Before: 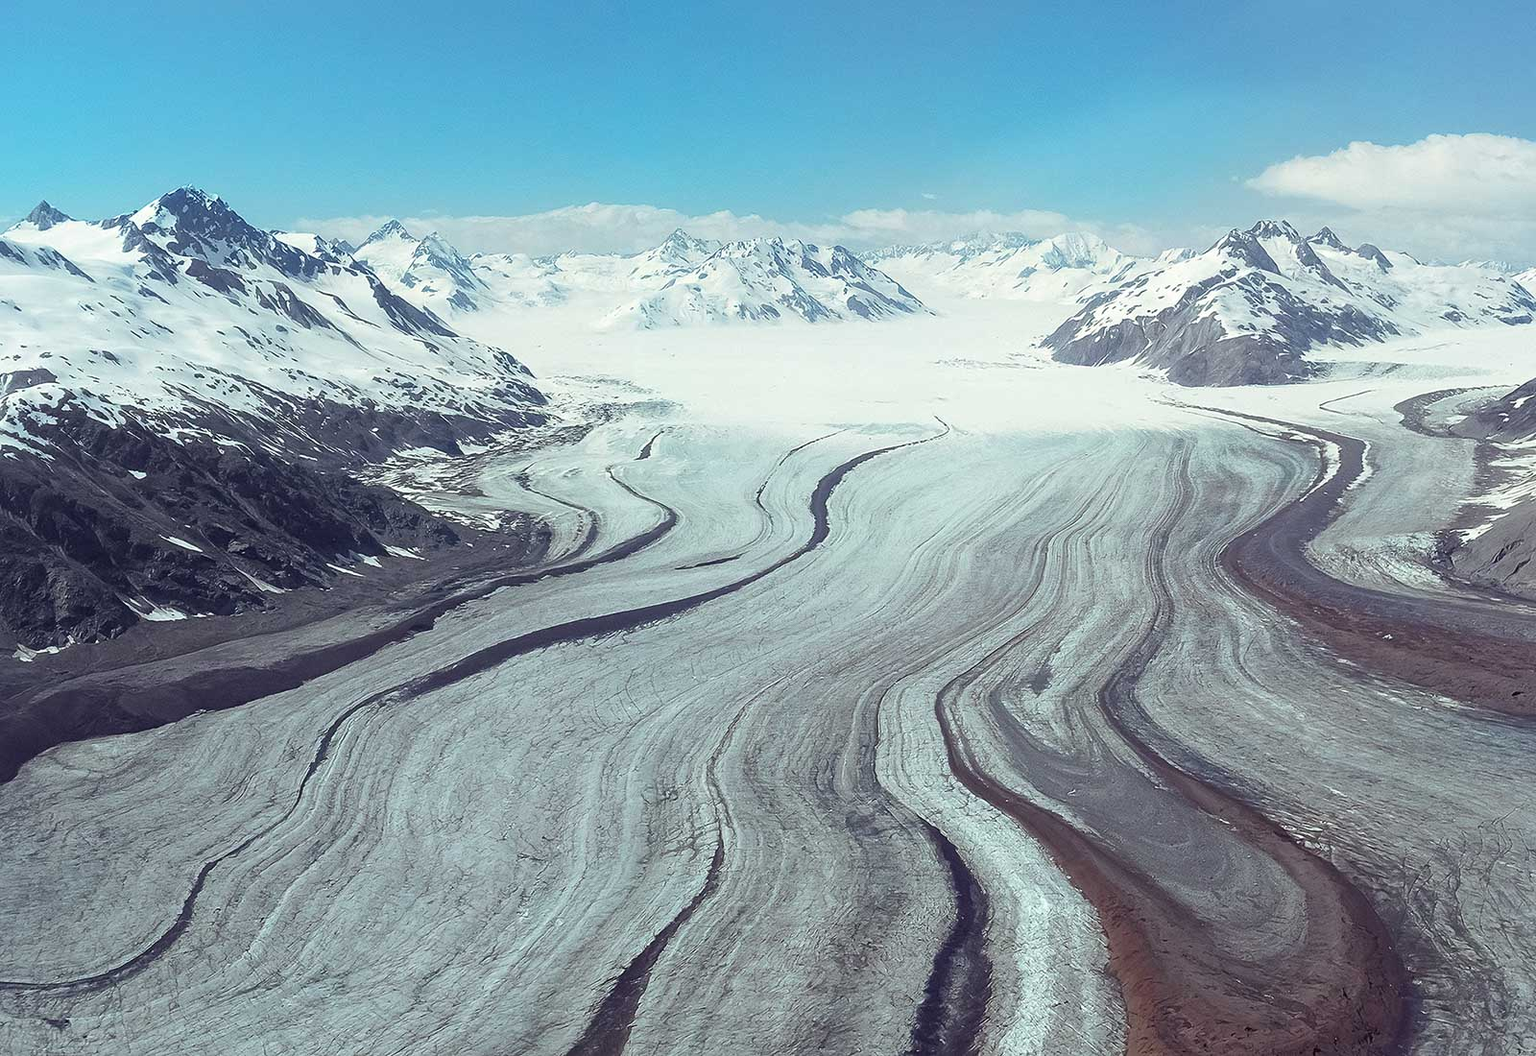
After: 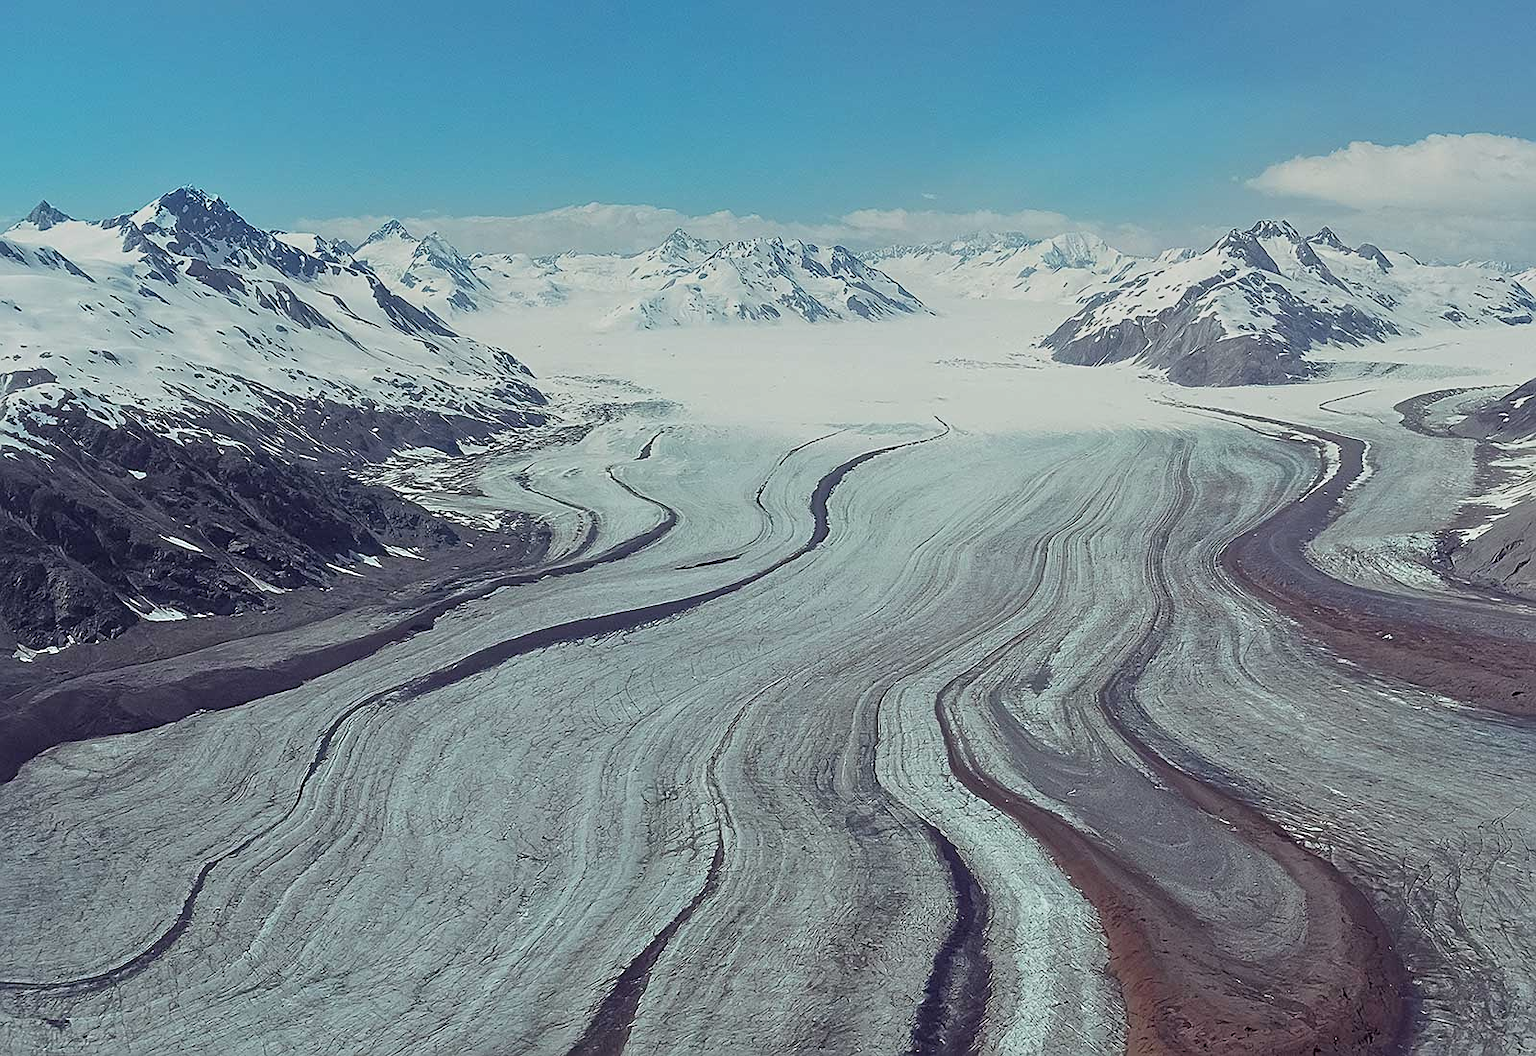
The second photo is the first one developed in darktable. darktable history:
tone equalizer: -8 EV -0.001 EV, -7 EV 0.004 EV, -6 EV -0.032 EV, -5 EV 0.01 EV, -4 EV -0.011 EV, -3 EV 0.04 EV, -2 EV -0.063 EV, -1 EV -0.275 EV, +0 EV -0.605 EV
sharpen: on, module defaults
